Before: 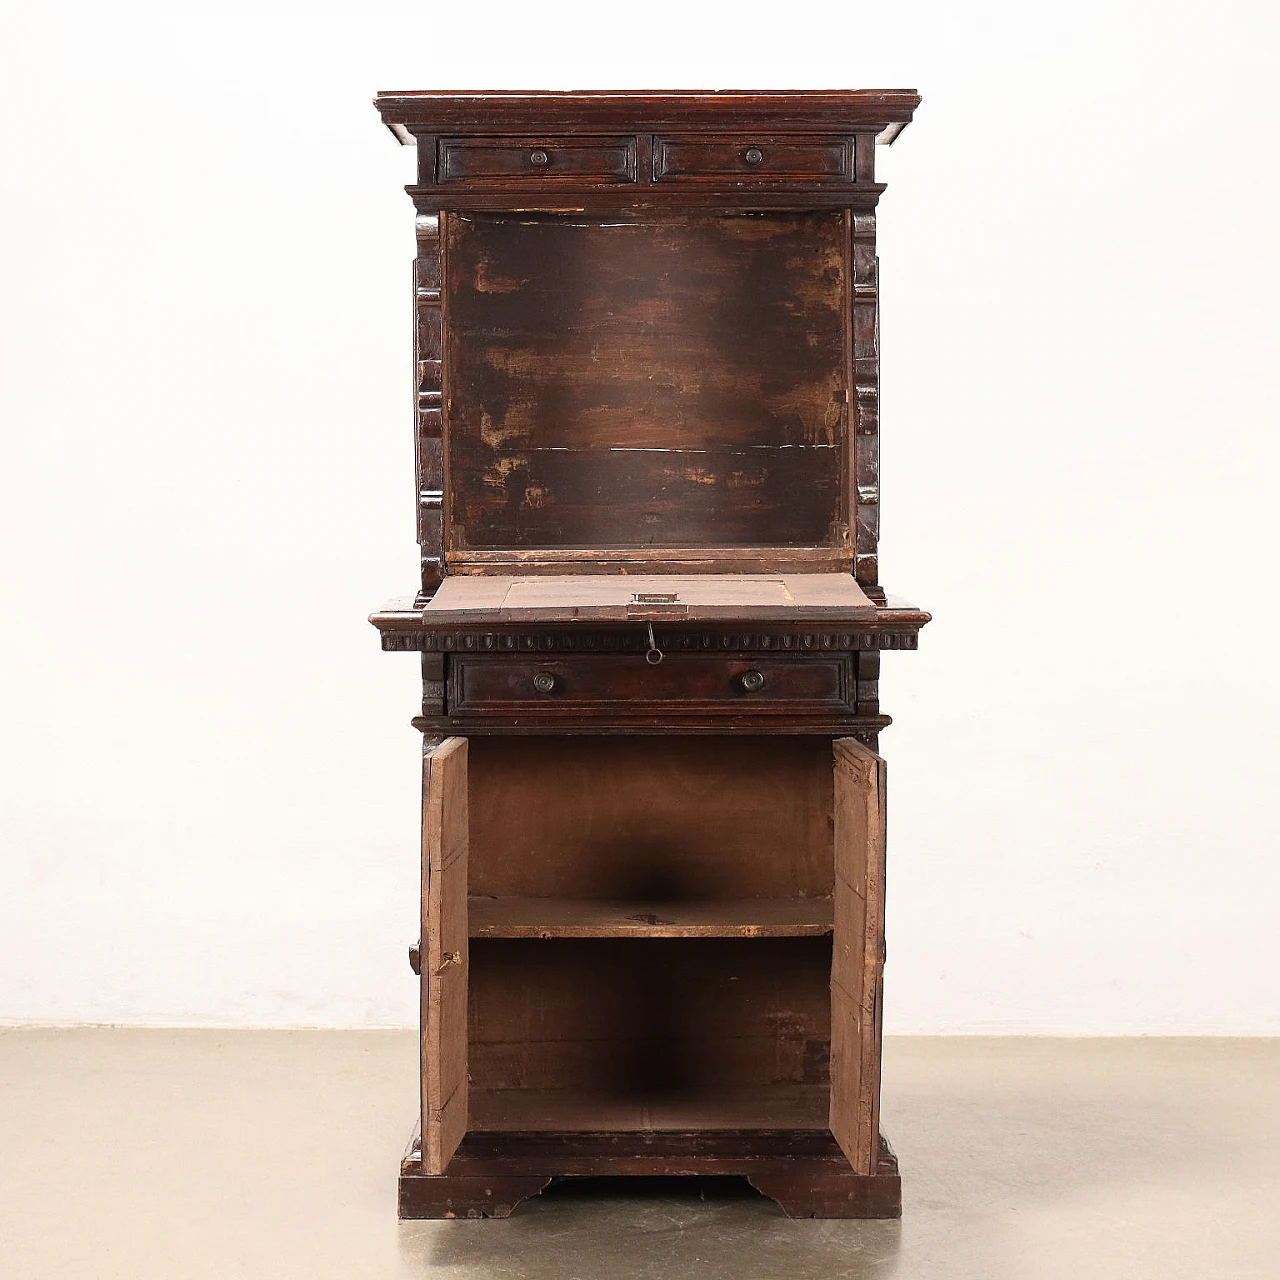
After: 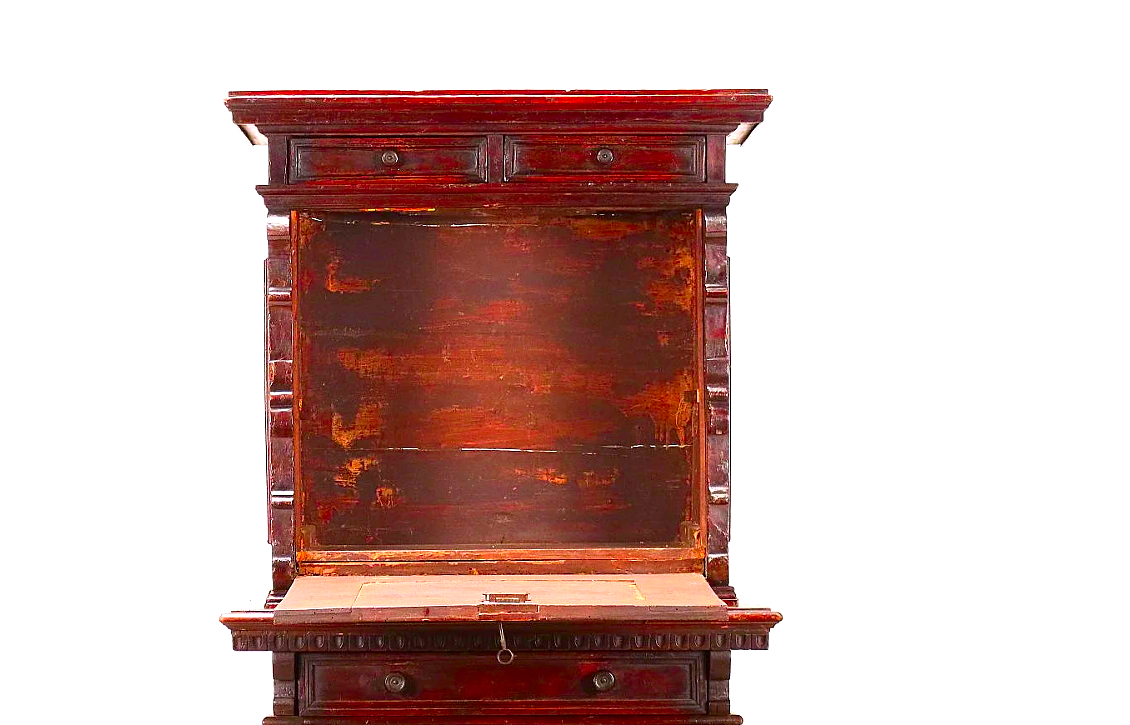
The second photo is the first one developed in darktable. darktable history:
exposure: black level correction 0.001, exposure 0.499 EV, compensate highlight preservation false
crop and rotate: left 11.687%, bottom 43.31%
color correction: highlights a* 1.5, highlights b* -1.88, saturation 2.48
